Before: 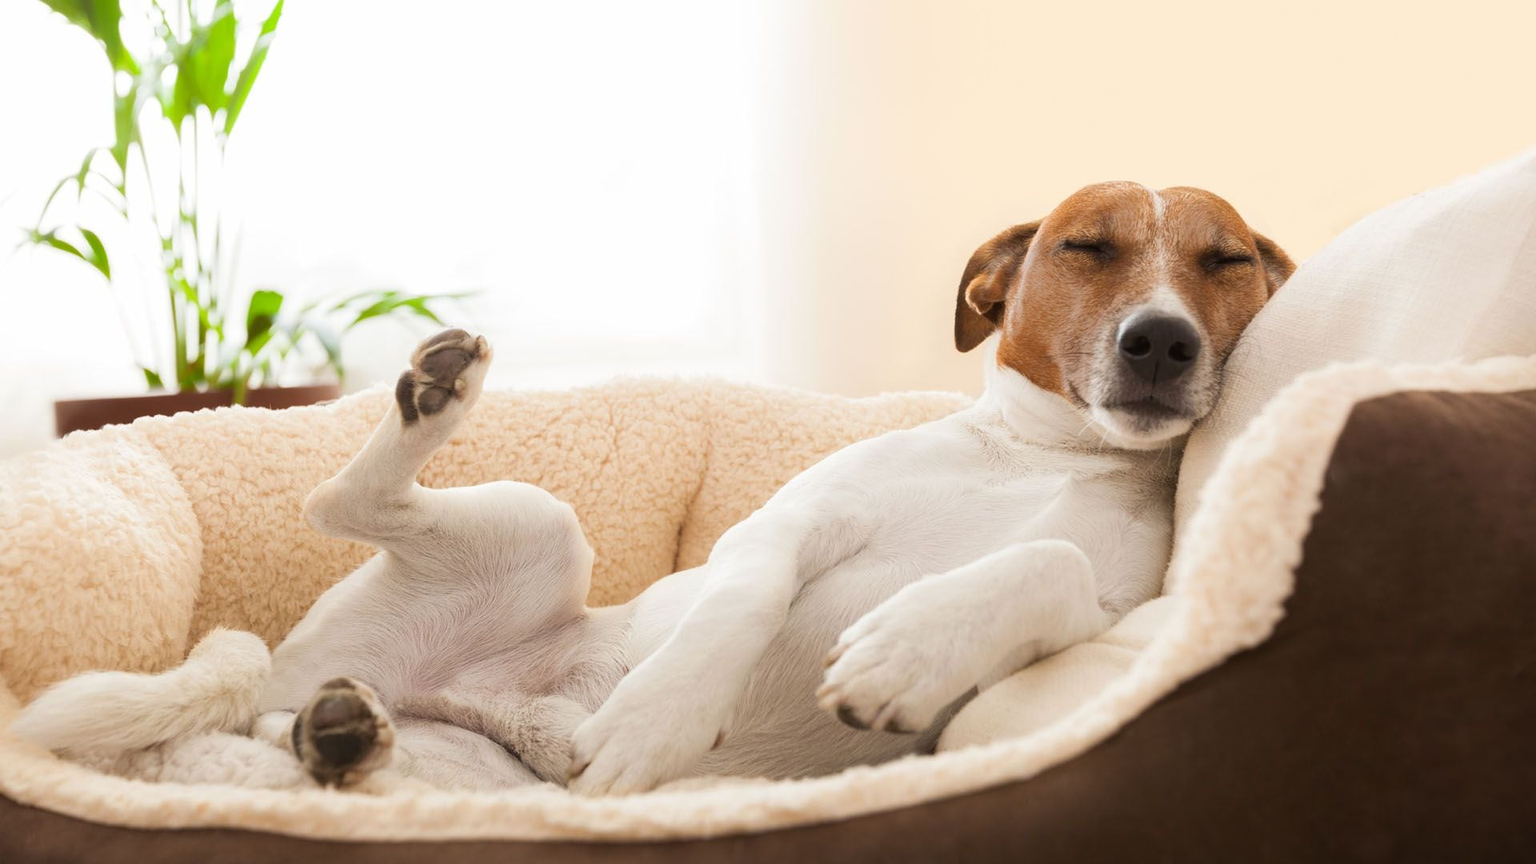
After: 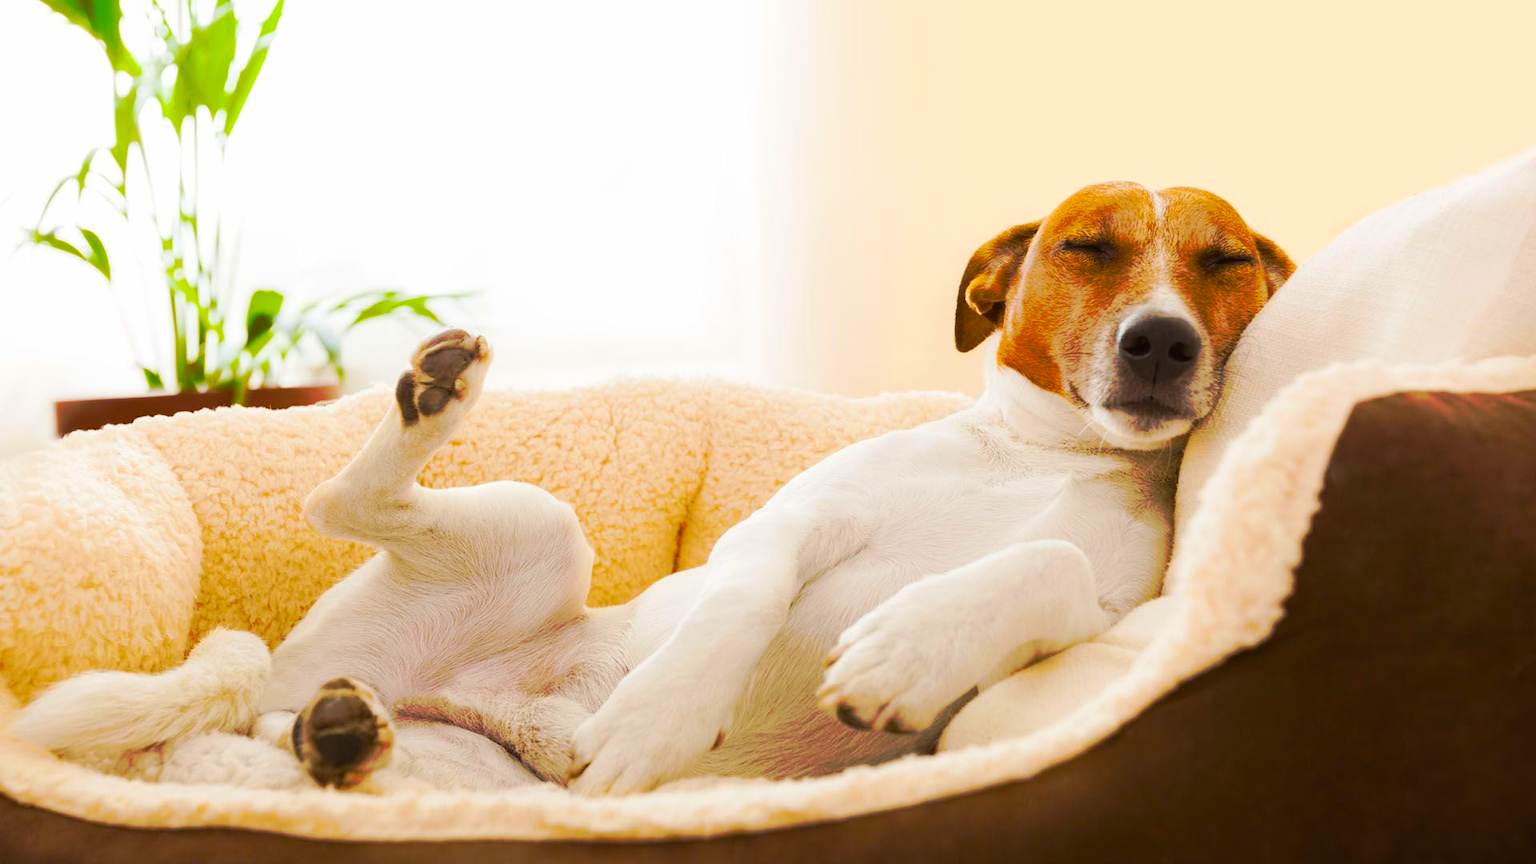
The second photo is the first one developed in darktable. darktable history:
color balance rgb: perceptual saturation grading › global saturation 25.329%, global vibrance 45.47%
tone curve: curves: ch0 [(0, 0) (0.003, 0.003) (0.011, 0.011) (0.025, 0.024) (0.044, 0.044) (0.069, 0.068) (0.1, 0.098) (0.136, 0.133) (0.177, 0.174) (0.224, 0.22) (0.277, 0.272) (0.335, 0.329) (0.399, 0.392) (0.468, 0.46) (0.543, 0.607) (0.623, 0.676) (0.709, 0.75) (0.801, 0.828) (0.898, 0.912) (1, 1)], preserve colors none
